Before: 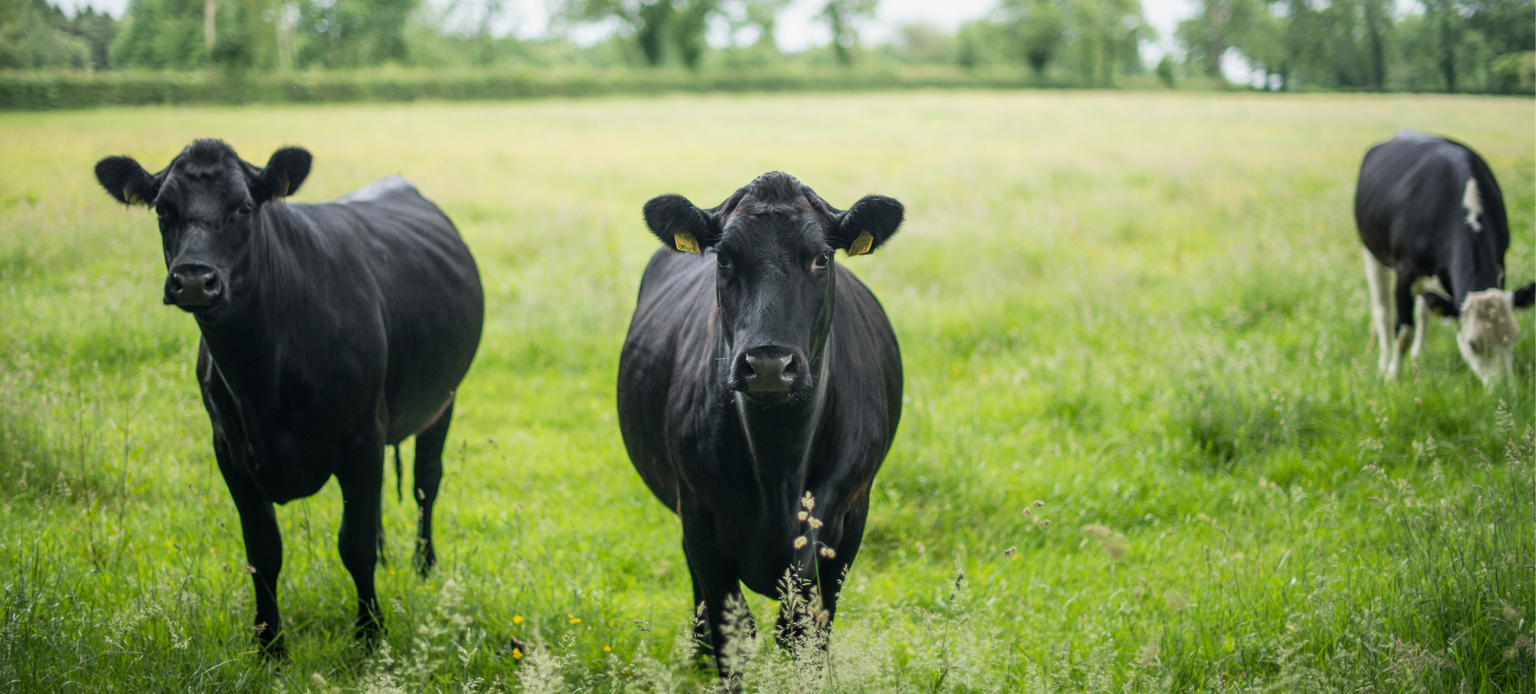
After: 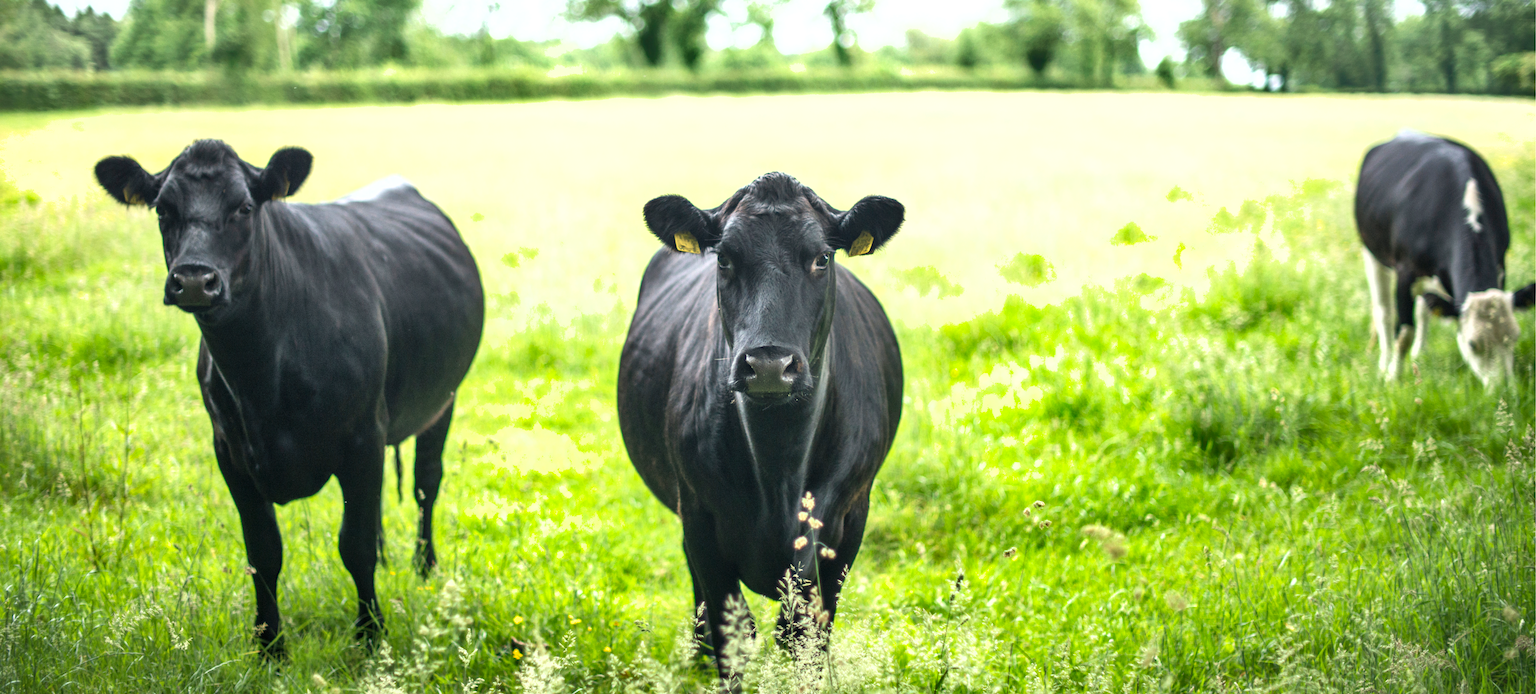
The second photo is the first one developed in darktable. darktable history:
shadows and highlights: low approximation 0.01, soften with gaussian
exposure: black level correction 0, exposure 0.9 EV, compensate exposure bias true, compensate highlight preservation false
